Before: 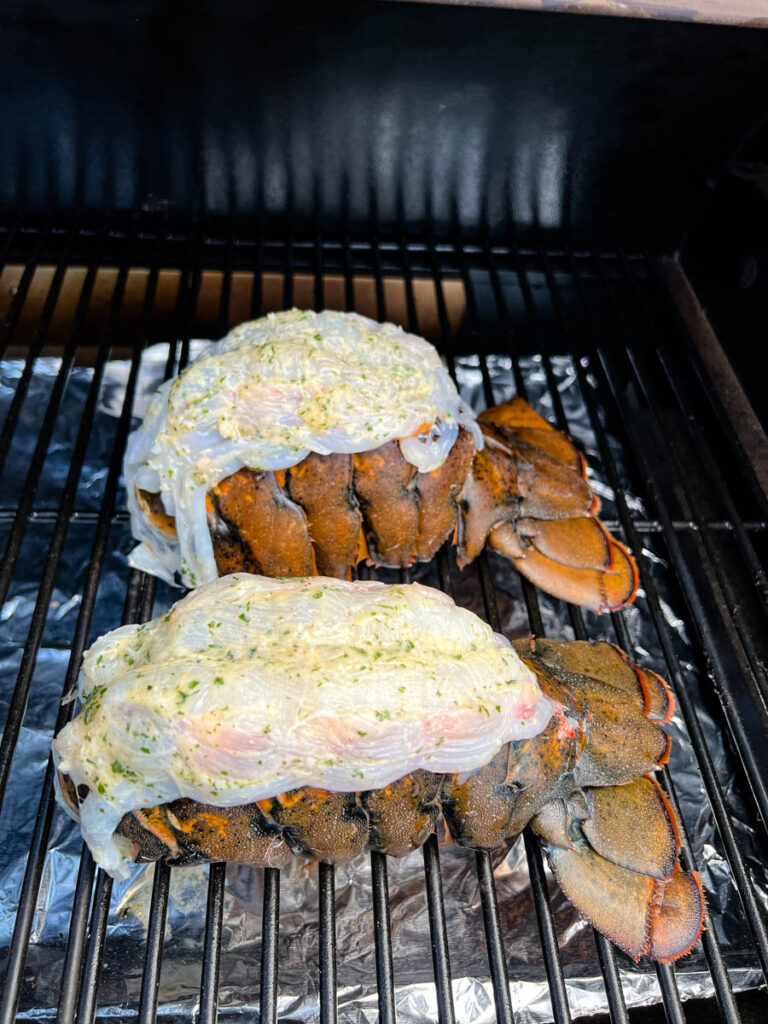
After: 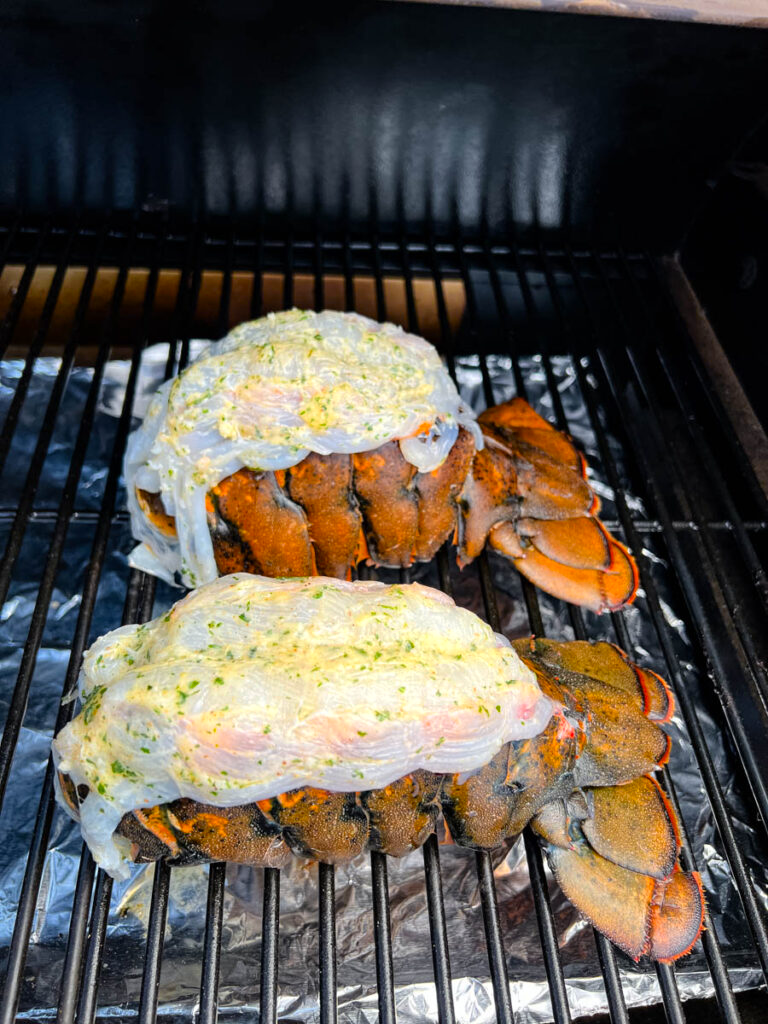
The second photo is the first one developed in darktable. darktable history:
color zones: curves: ch0 [(0.224, 0.526) (0.75, 0.5)]; ch1 [(0.055, 0.526) (0.224, 0.761) (0.377, 0.526) (0.75, 0.5)]
